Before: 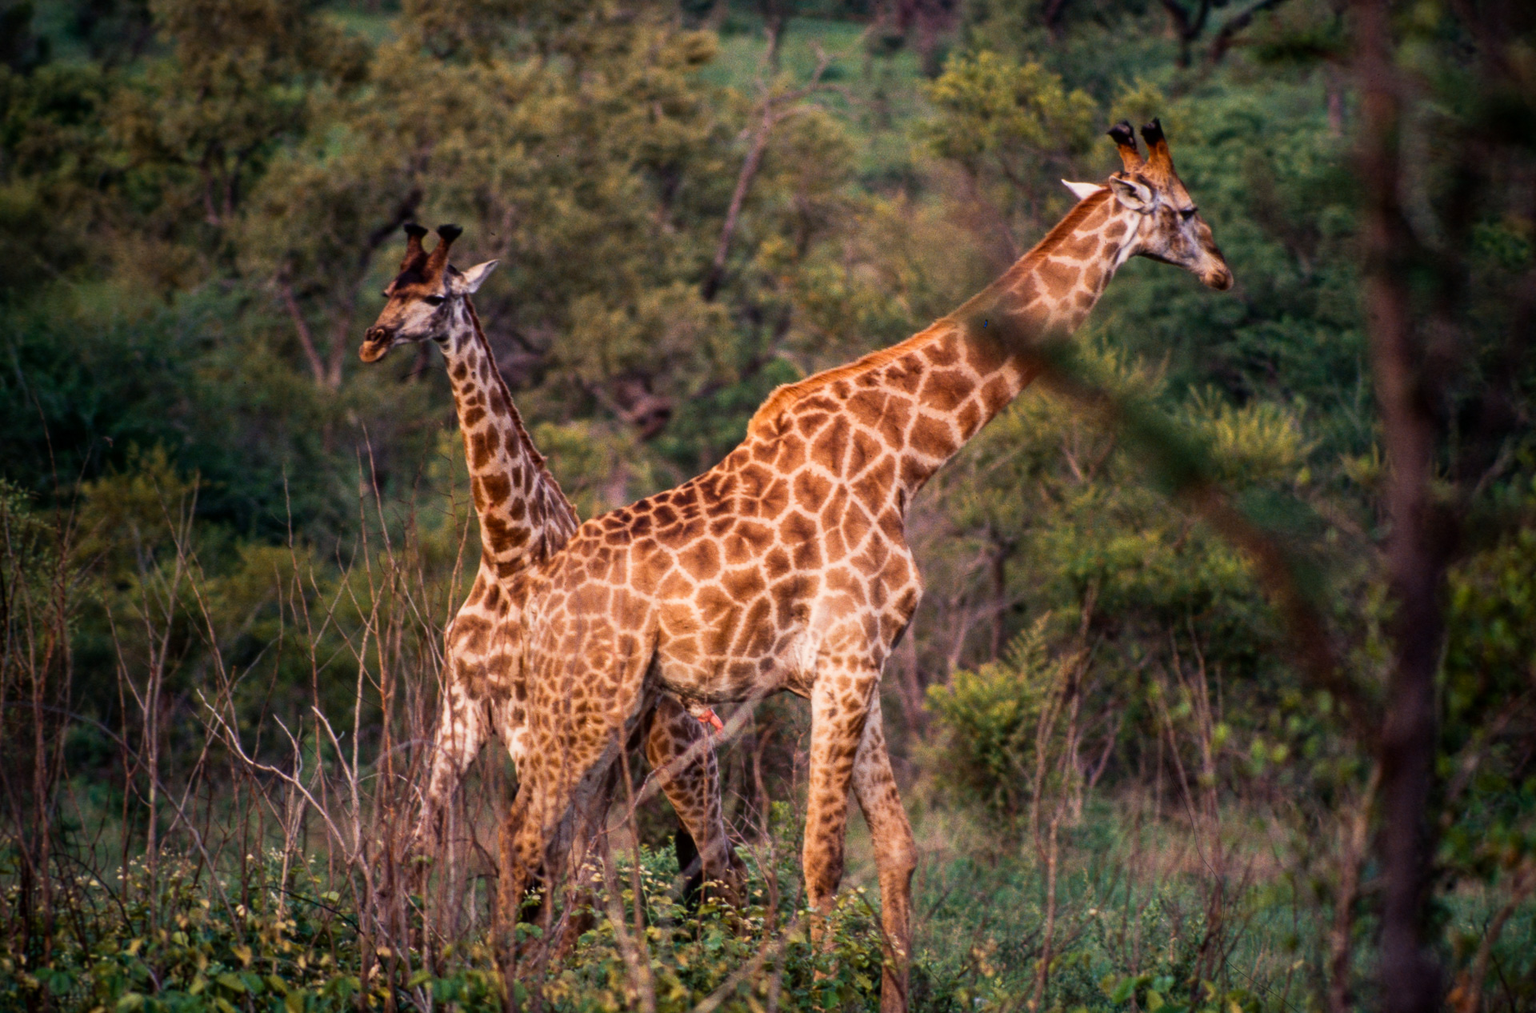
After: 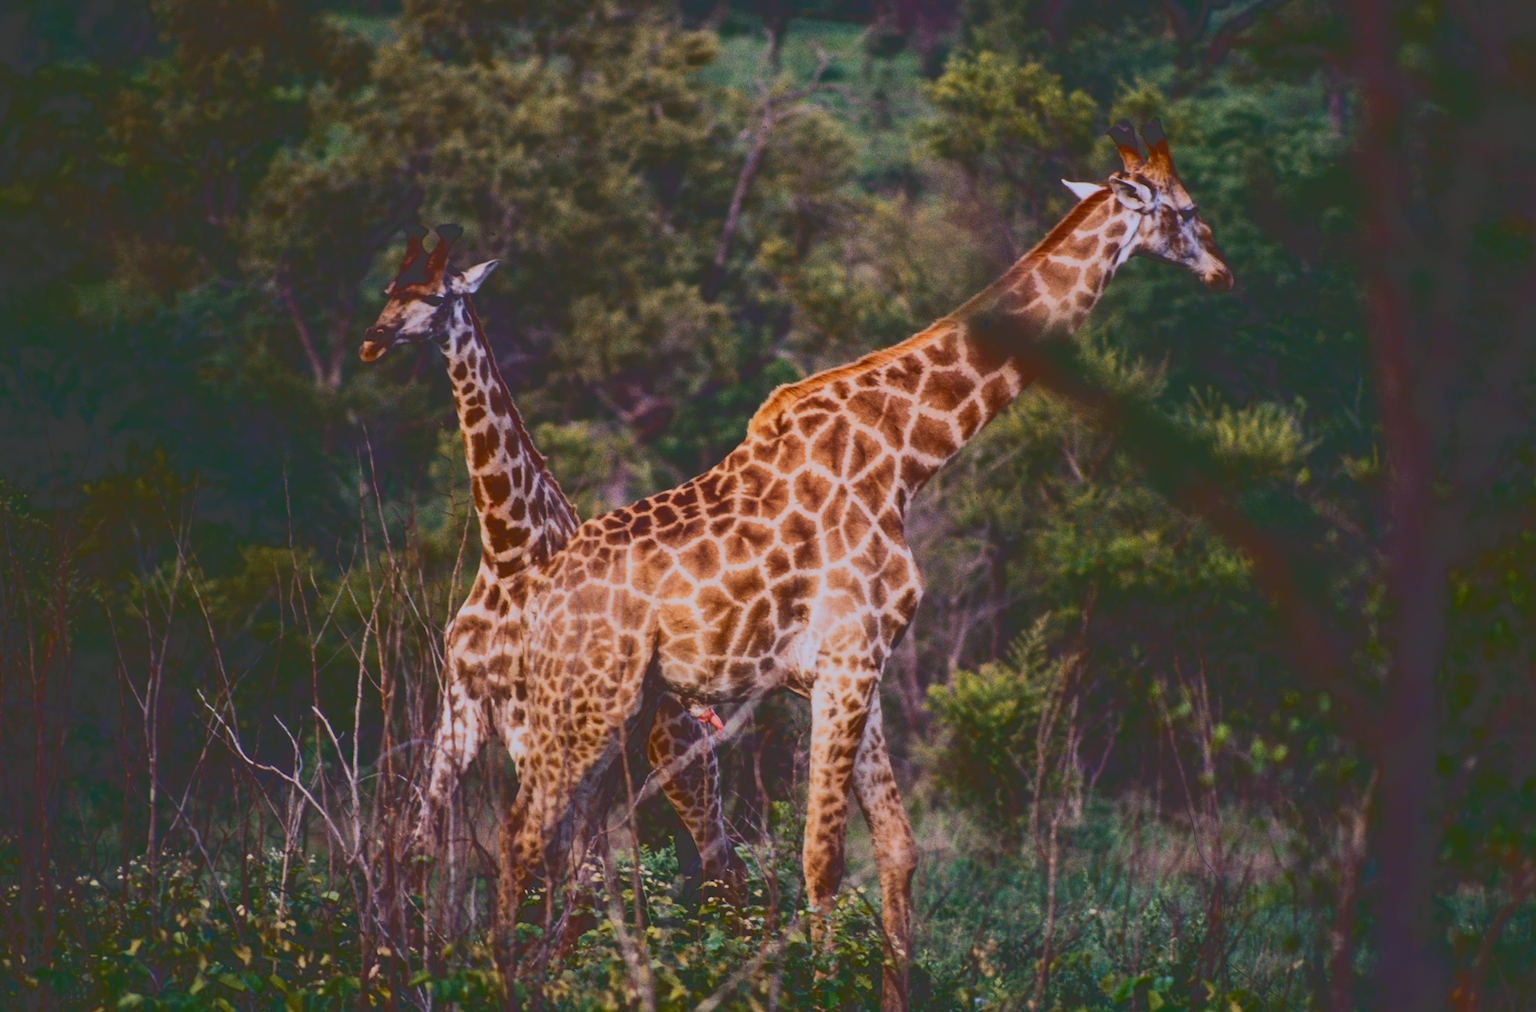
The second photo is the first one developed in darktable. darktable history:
tone curve: curves: ch0 [(0, 0.23) (0.125, 0.207) (0.245, 0.227) (0.736, 0.695) (1, 0.824)], color space Lab, independent channels, preserve colors none
white balance: red 0.926, green 1.003, blue 1.133
